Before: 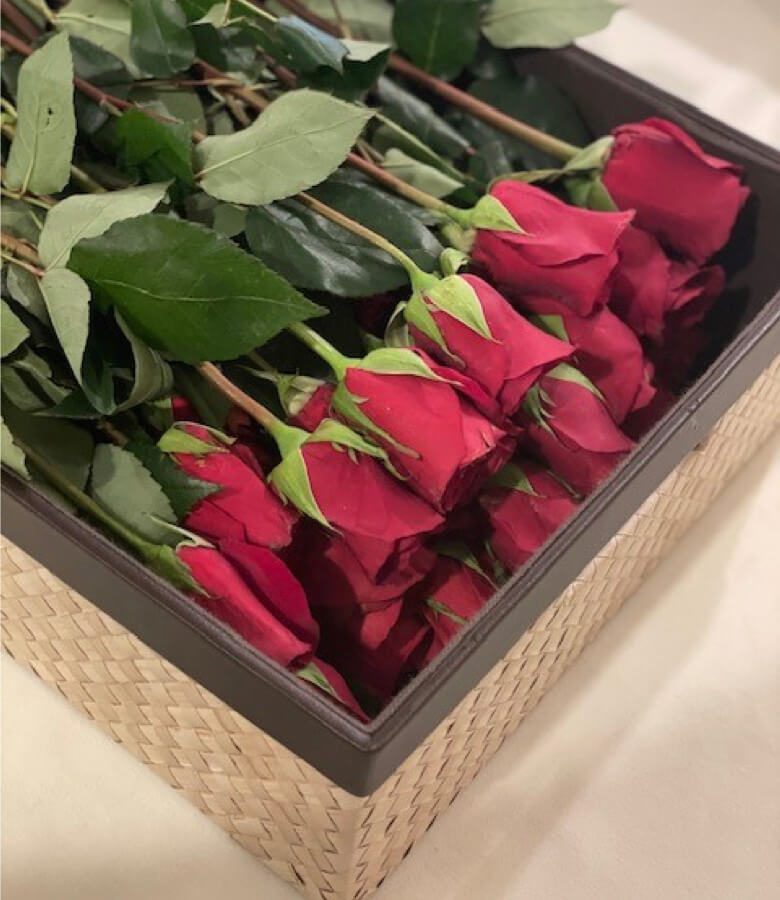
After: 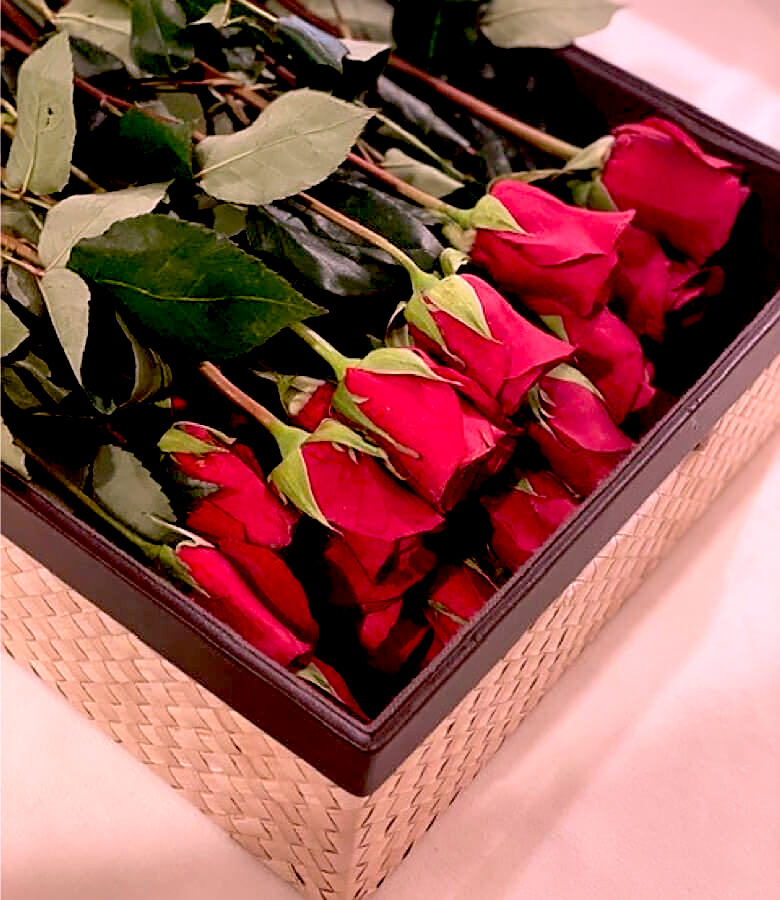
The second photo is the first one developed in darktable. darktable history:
exposure: black level correction 0.047, exposure 0.013 EV, compensate highlight preservation false
sharpen: on, module defaults
white balance: red 1.188, blue 1.11
